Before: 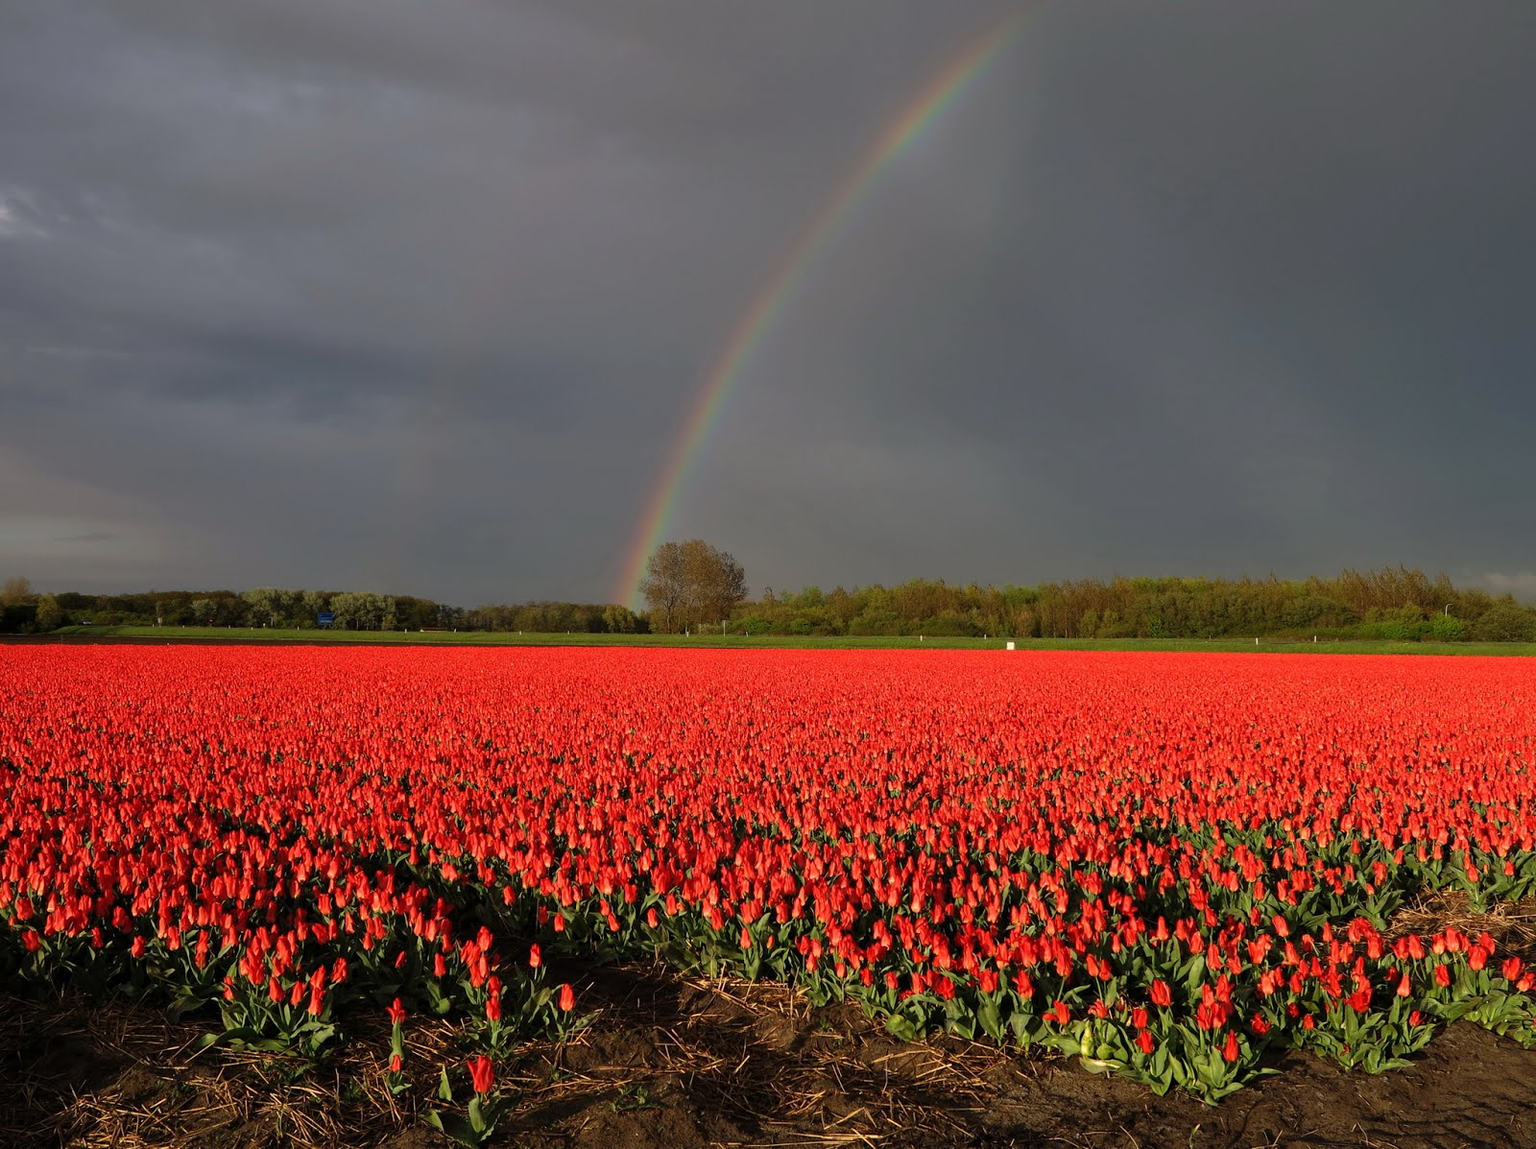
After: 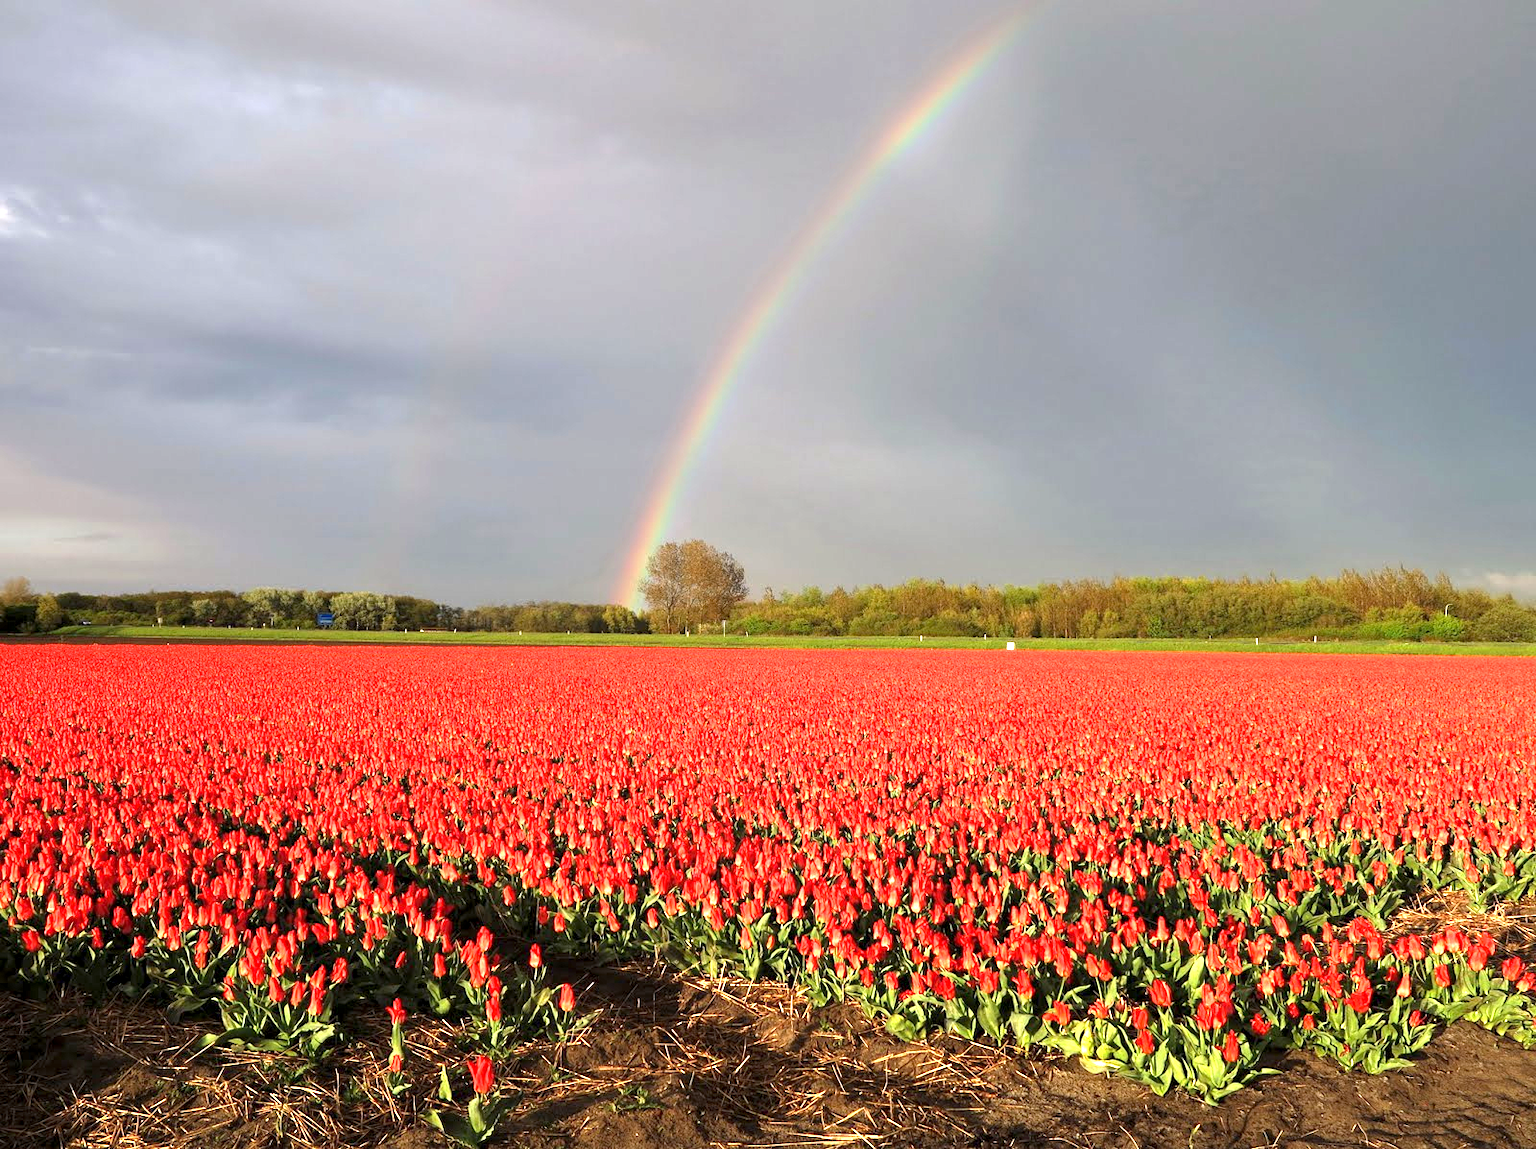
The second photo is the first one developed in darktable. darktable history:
exposure: black level correction 0.001, exposure 1.803 EV, compensate highlight preservation false
